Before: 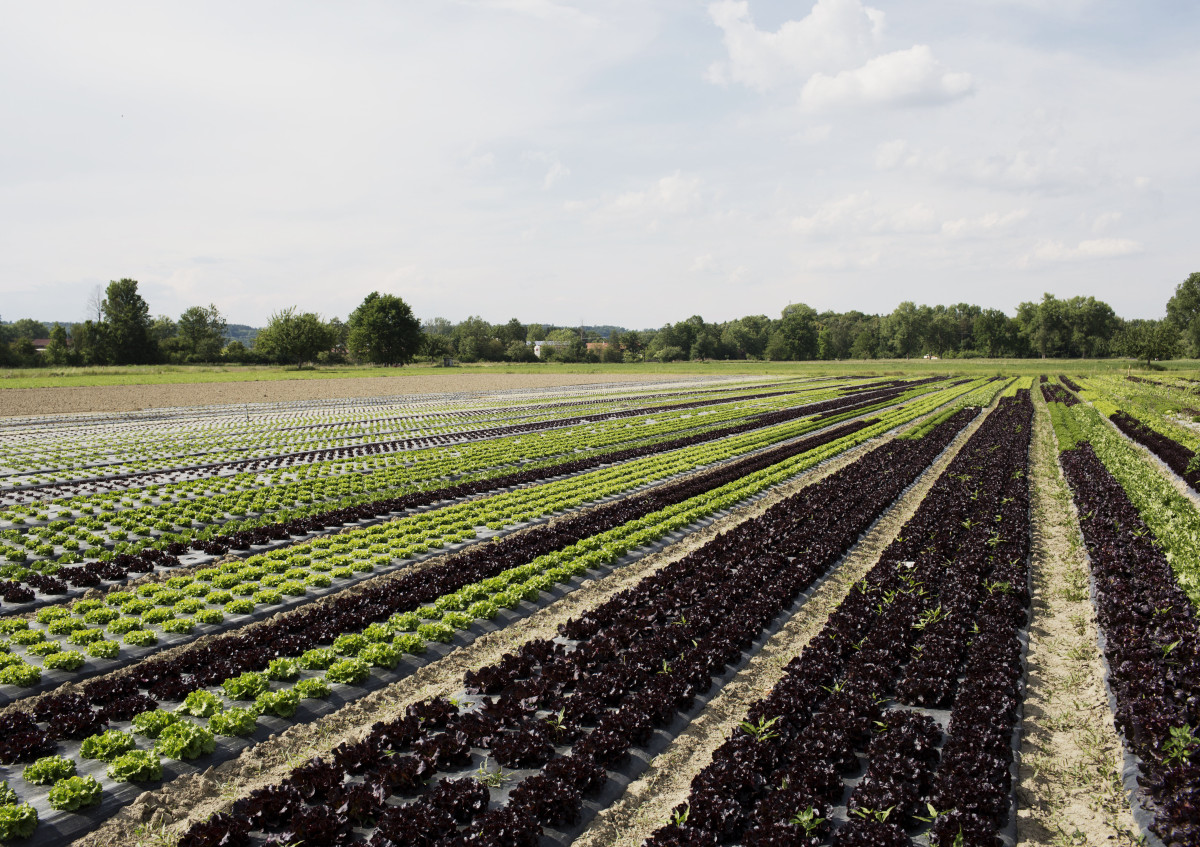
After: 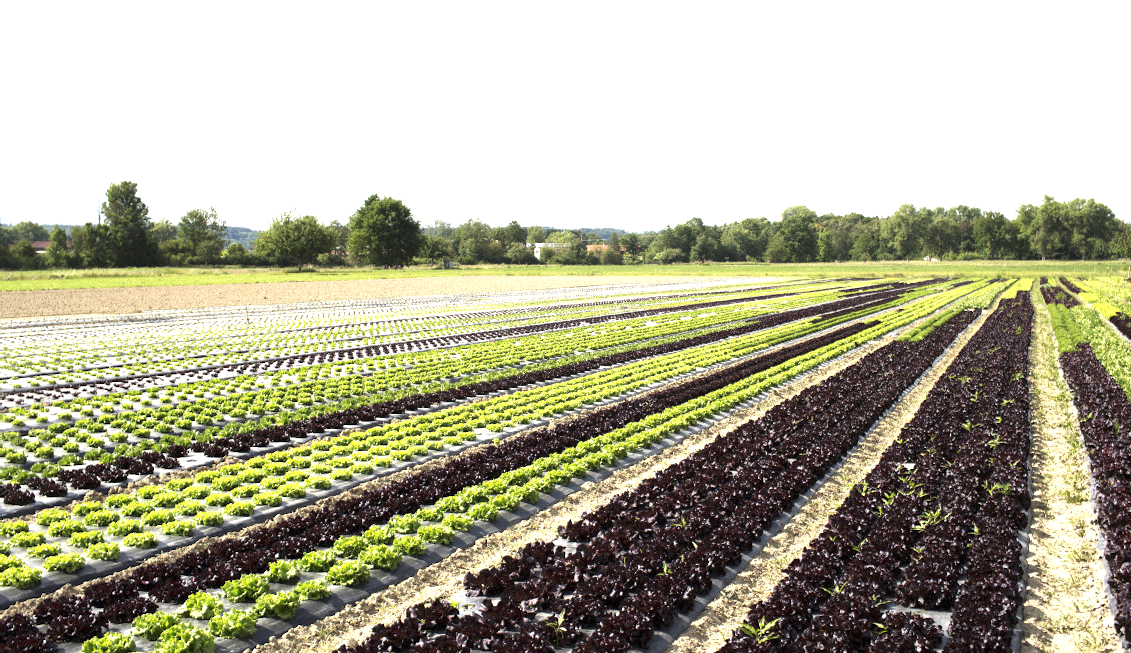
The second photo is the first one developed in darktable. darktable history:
exposure: black level correction 0, exposure 1.173 EV, compensate exposure bias true, compensate highlight preservation false
crop and rotate: angle 0.03°, top 11.643%, right 5.651%, bottom 11.189%
